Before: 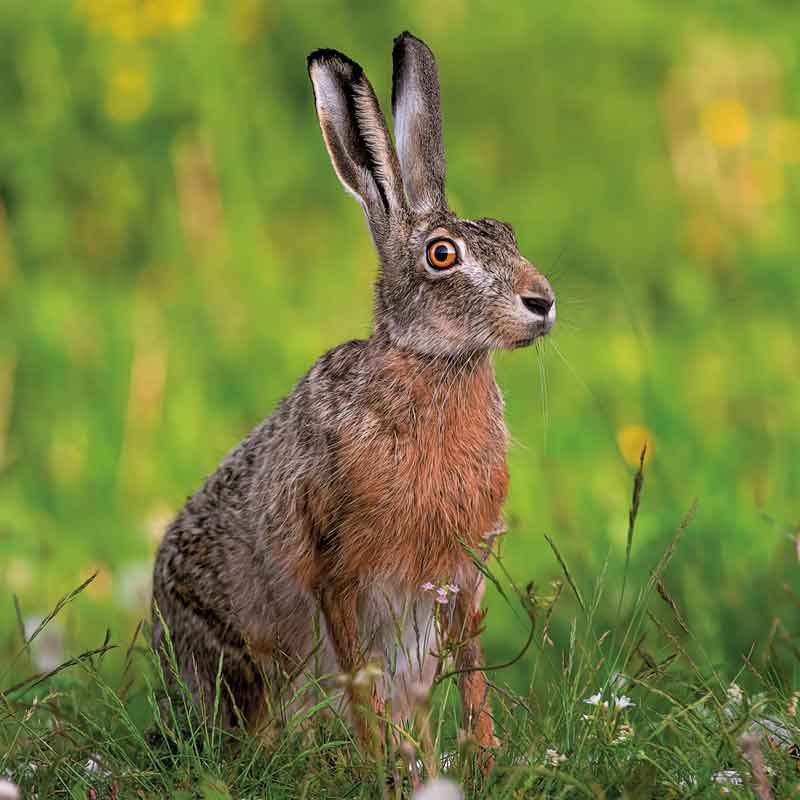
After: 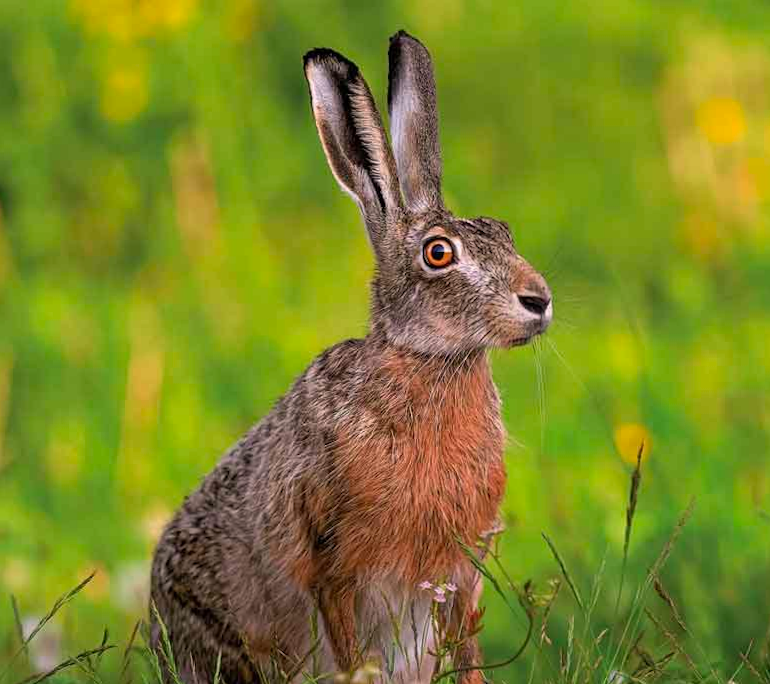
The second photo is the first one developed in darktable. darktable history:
crop and rotate: angle 0.2°, left 0.275%, right 3.127%, bottom 14.18%
color correction: highlights a* 3.22, highlights b* 1.93, saturation 1.19
tone equalizer: on, module defaults
